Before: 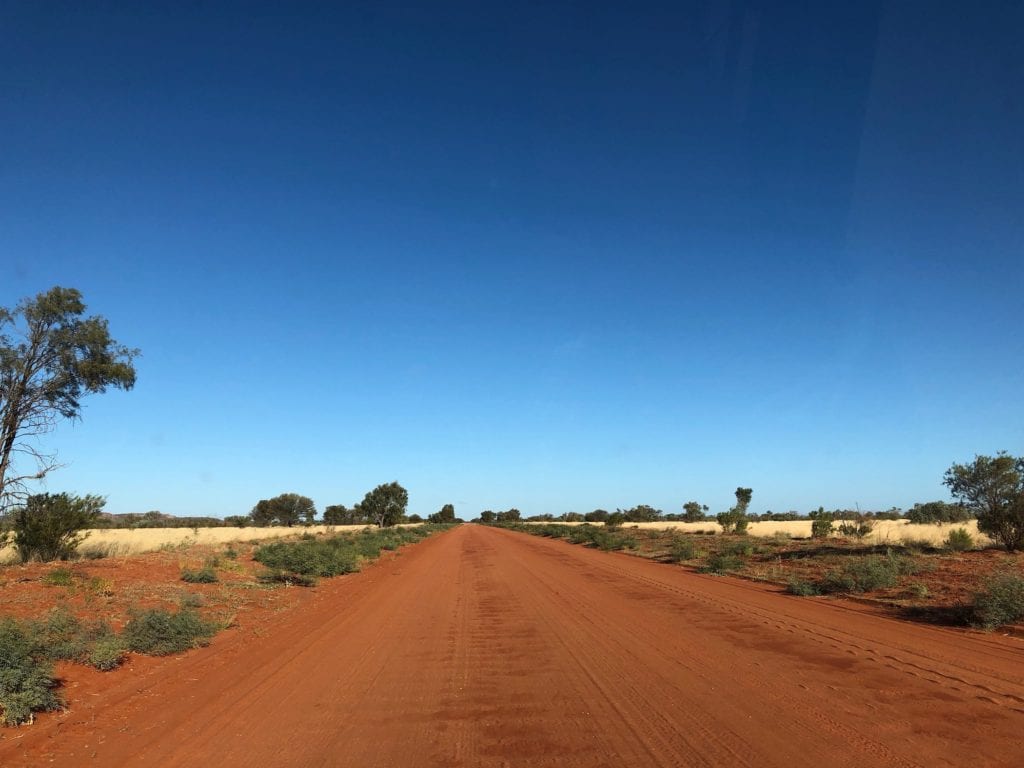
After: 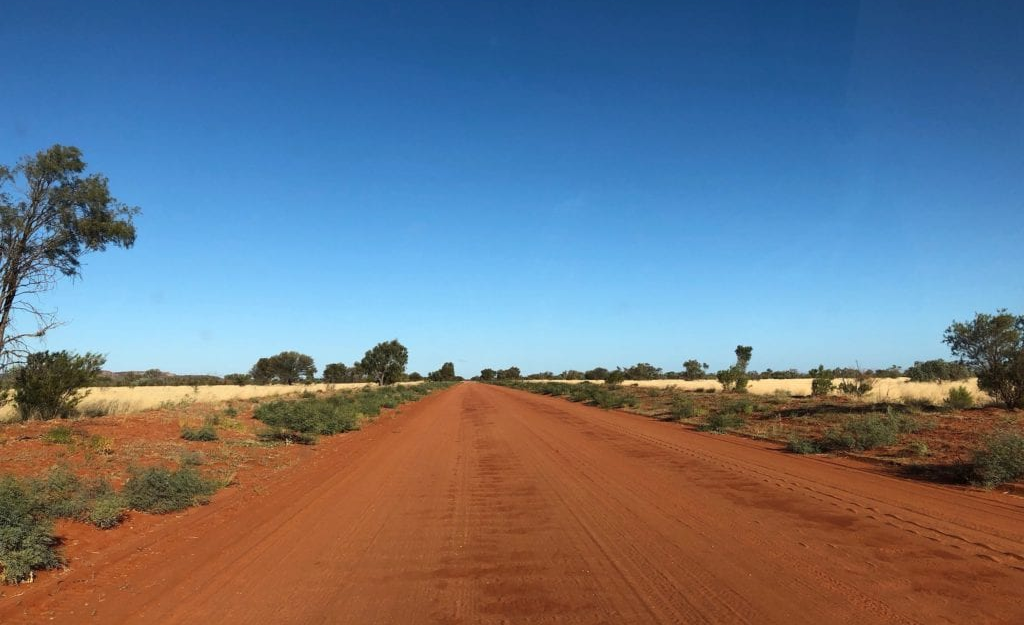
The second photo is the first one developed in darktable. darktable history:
crop and rotate: top 18.513%
